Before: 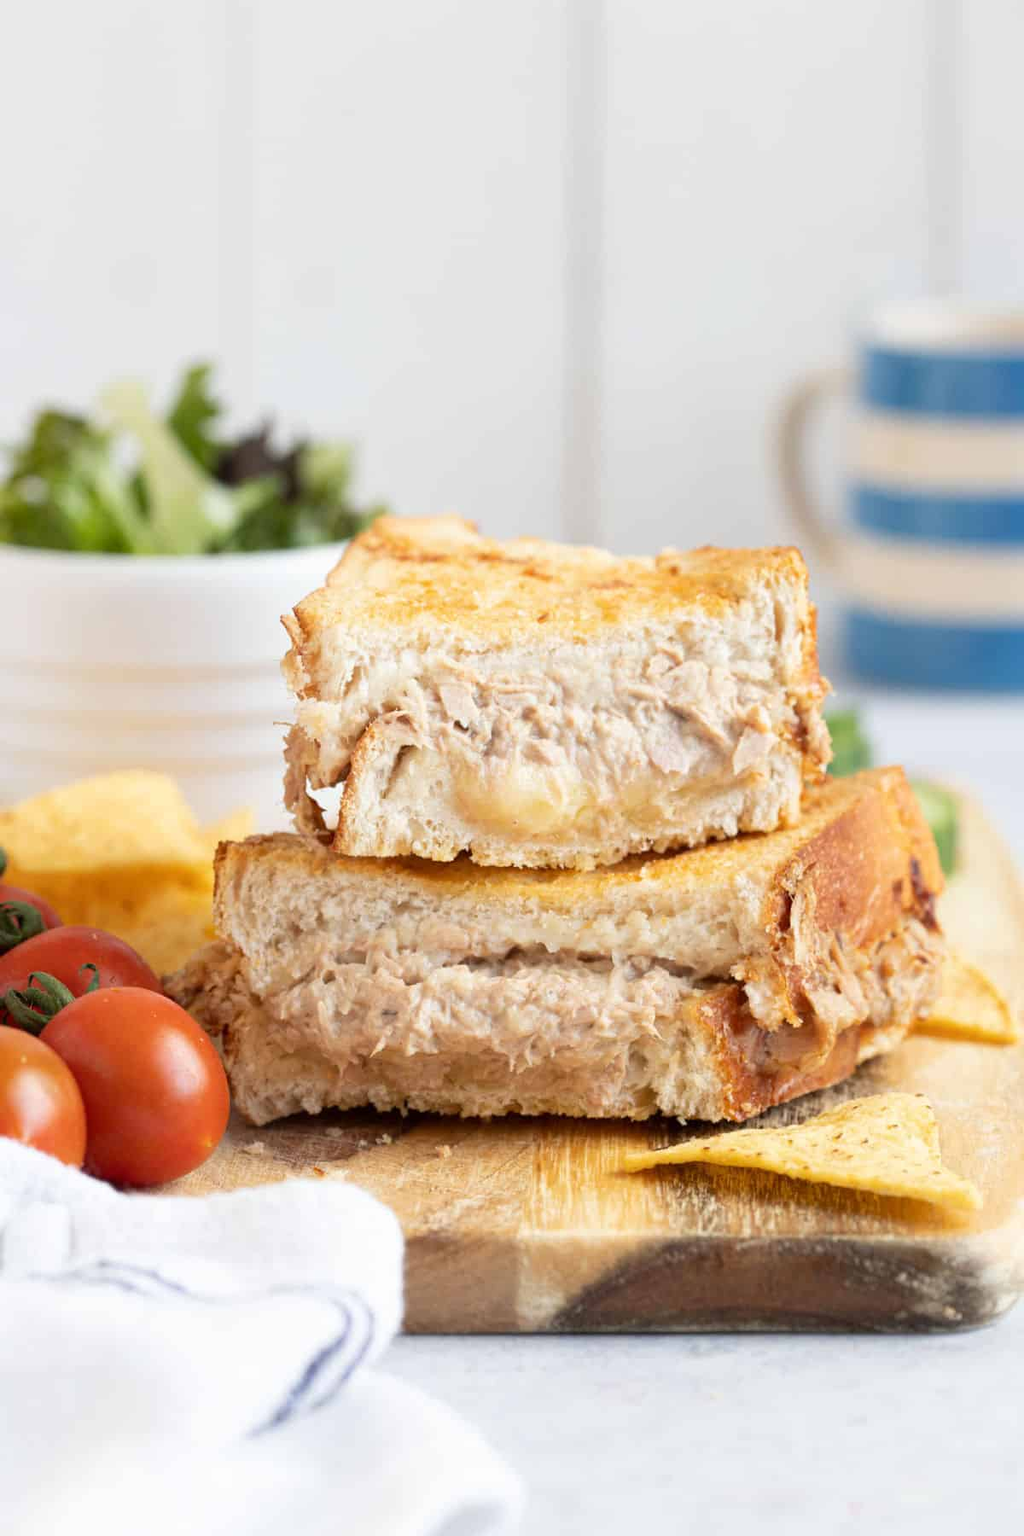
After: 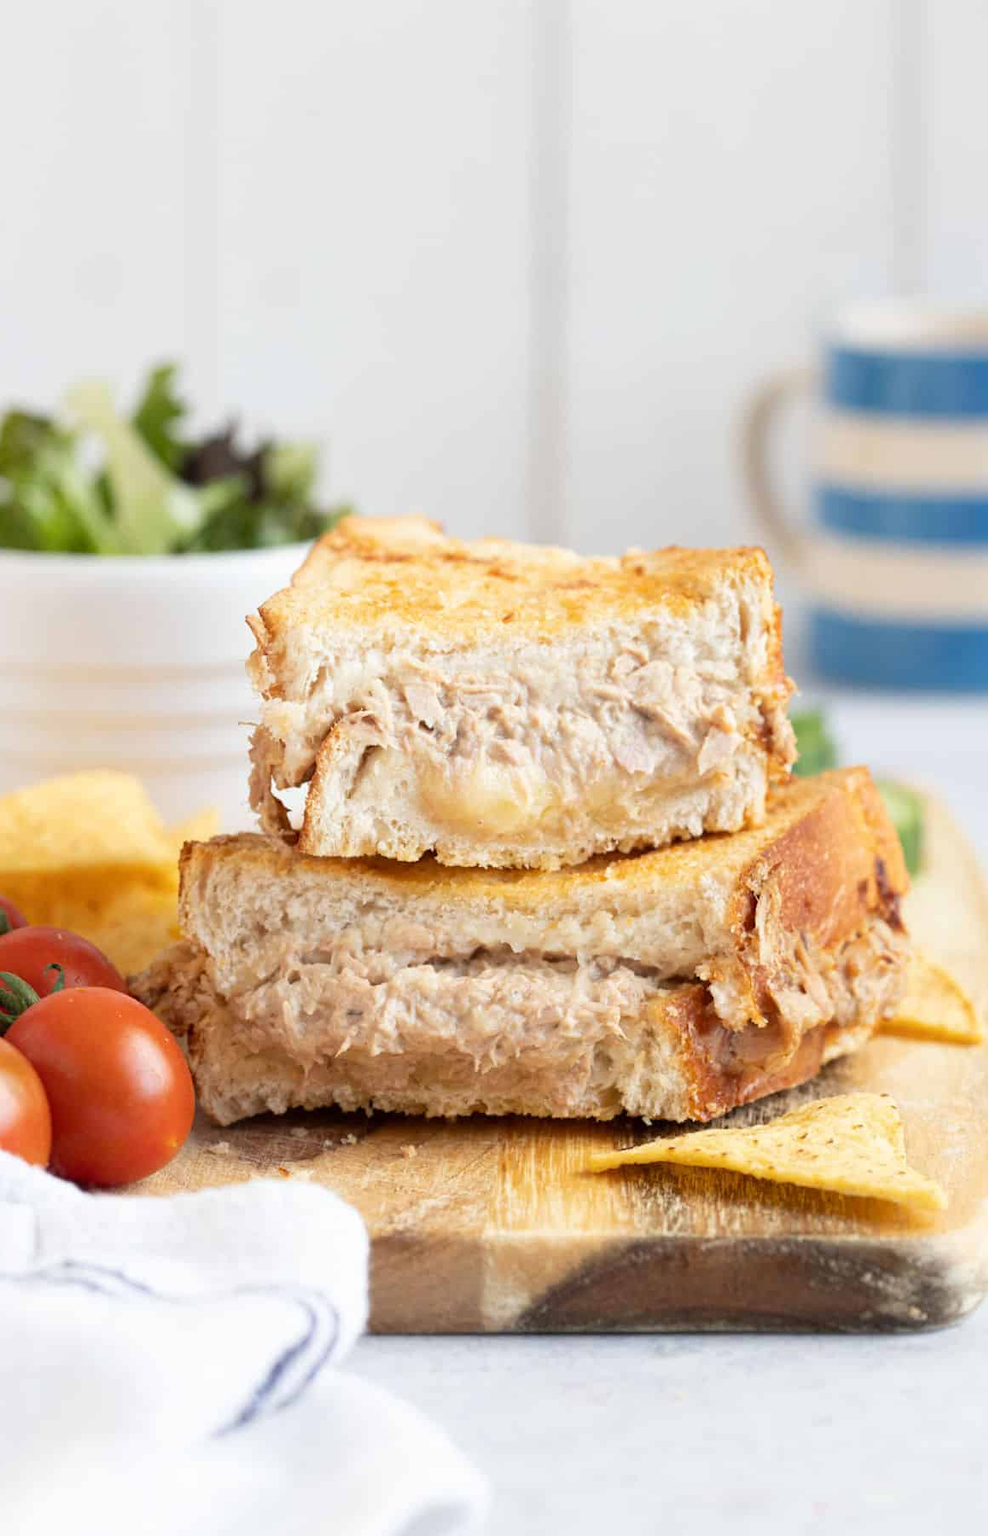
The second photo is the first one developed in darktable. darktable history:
crop and rotate: left 3.448%
